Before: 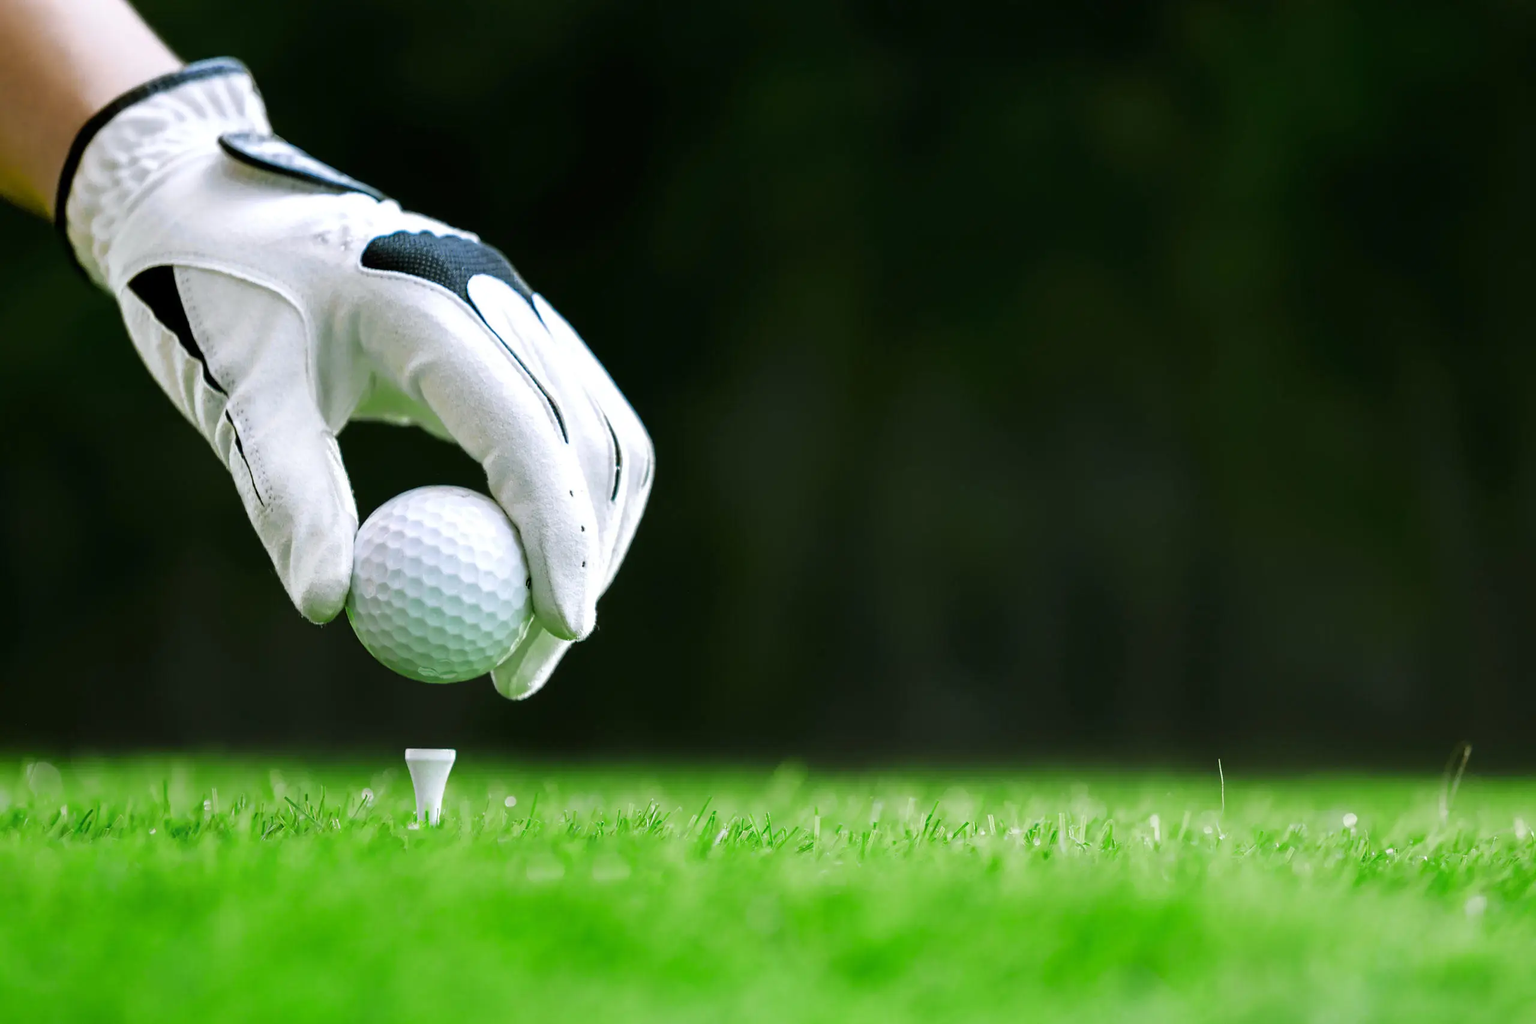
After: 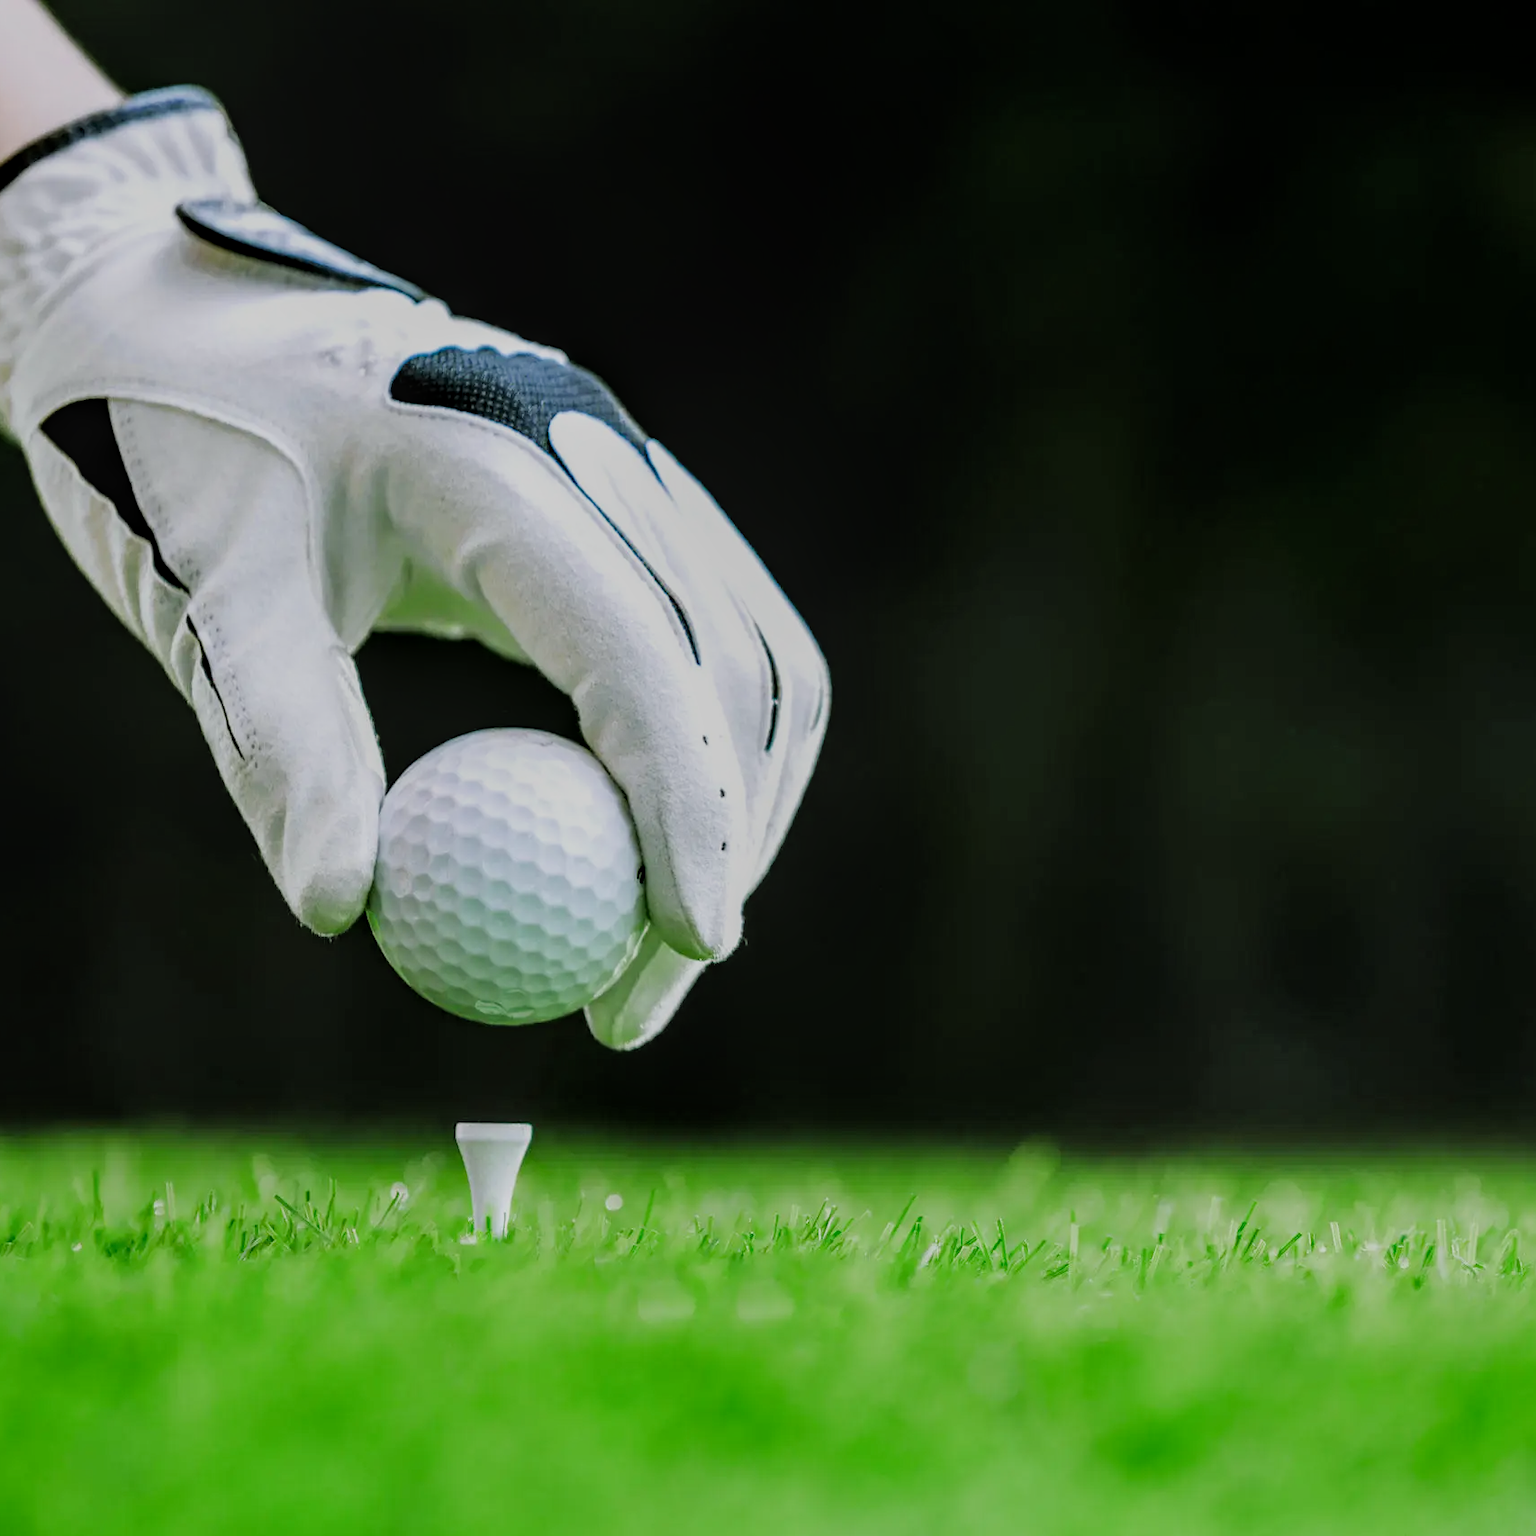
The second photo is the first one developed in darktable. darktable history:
crop and rotate: left 6.617%, right 26.717%
filmic rgb: black relative exposure -7.65 EV, white relative exposure 4.56 EV, hardness 3.61
local contrast: on, module defaults
